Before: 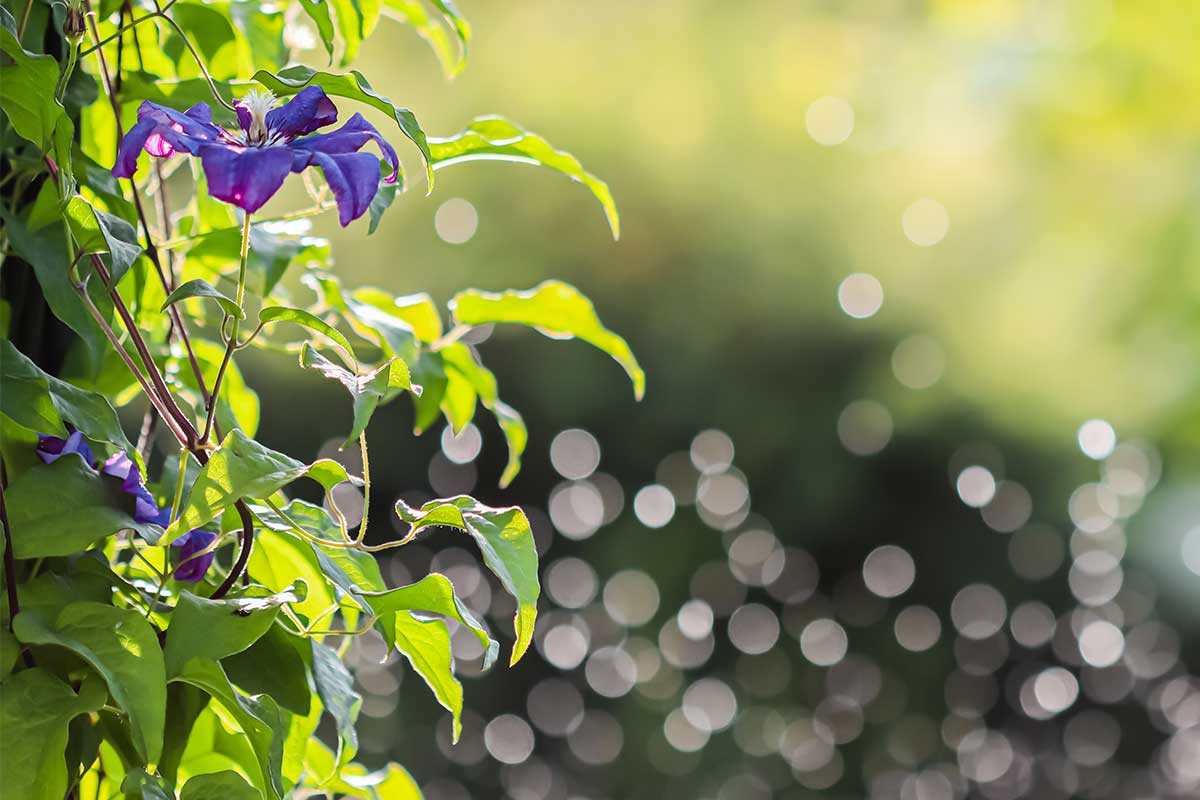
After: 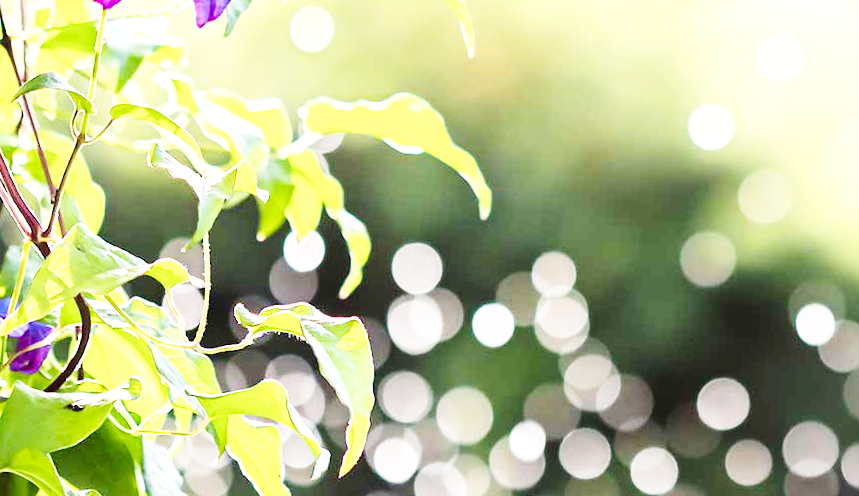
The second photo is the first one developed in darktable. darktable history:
base curve: curves: ch0 [(0, 0.003) (0.001, 0.002) (0.006, 0.004) (0.02, 0.022) (0.048, 0.086) (0.094, 0.234) (0.162, 0.431) (0.258, 0.629) (0.385, 0.8) (0.548, 0.918) (0.751, 0.988) (1, 1)], preserve colors none
exposure: black level correction 0, exposure 0.7 EV, compensate exposure bias true, compensate highlight preservation false
crop and rotate: angle -3.37°, left 9.79%, top 20.73%, right 12.42%, bottom 11.82%
